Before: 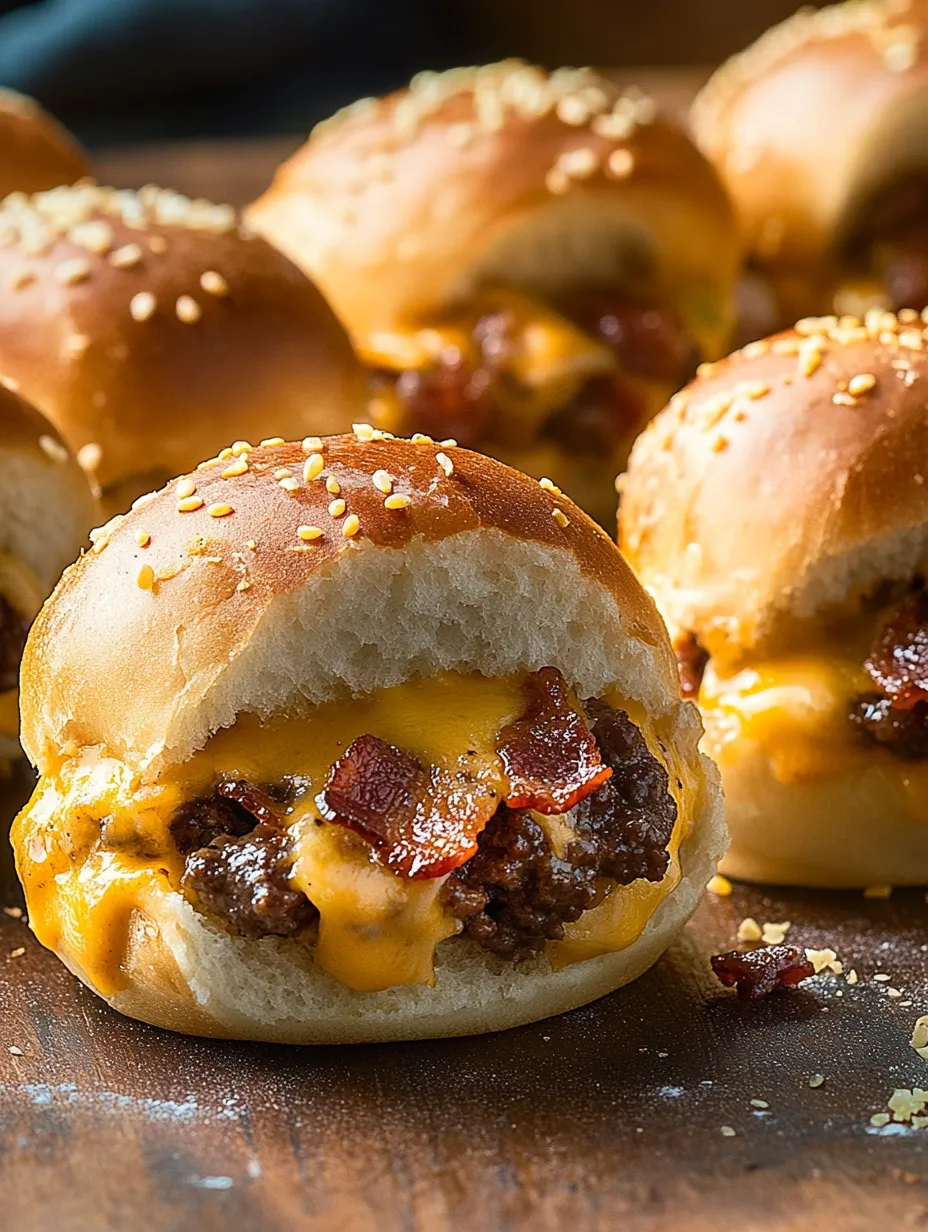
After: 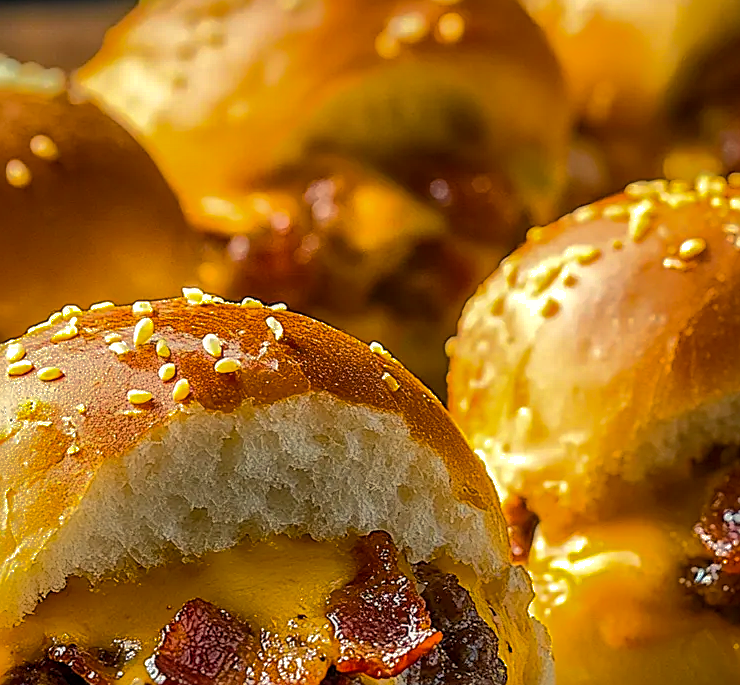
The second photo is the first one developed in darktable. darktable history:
crop: left 18.42%, top 11.12%, right 1.835%, bottom 33.253%
sharpen: on, module defaults
local contrast: on, module defaults
shadows and highlights: shadows 38.7, highlights -76.08
levels: gray 50.79%
color balance rgb: shadows lift › chroma 0.865%, shadows lift › hue 109.96°, highlights gain › luminance 6.004%, highlights gain › chroma 2.518%, highlights gain › hue 91.28°, perceptual saturation grading › global saturation 31.03%
